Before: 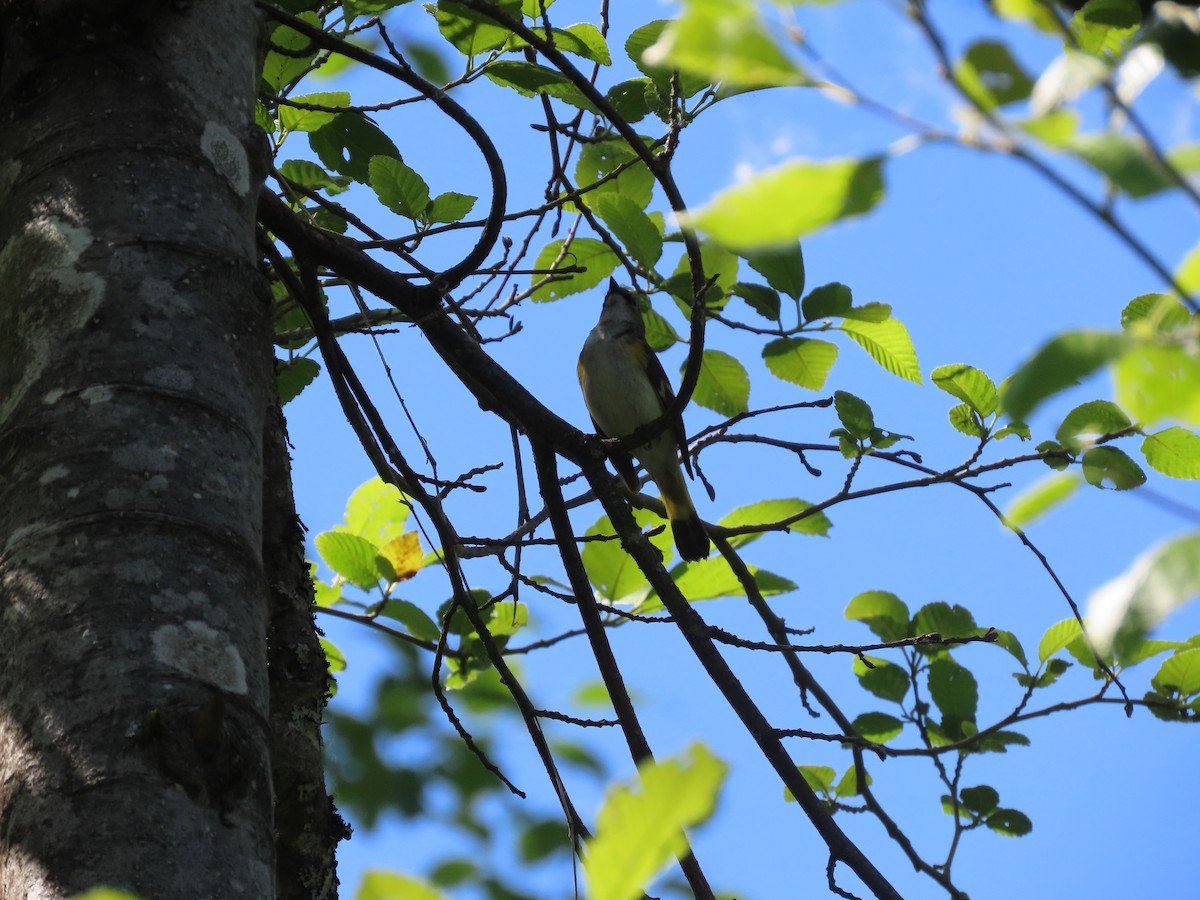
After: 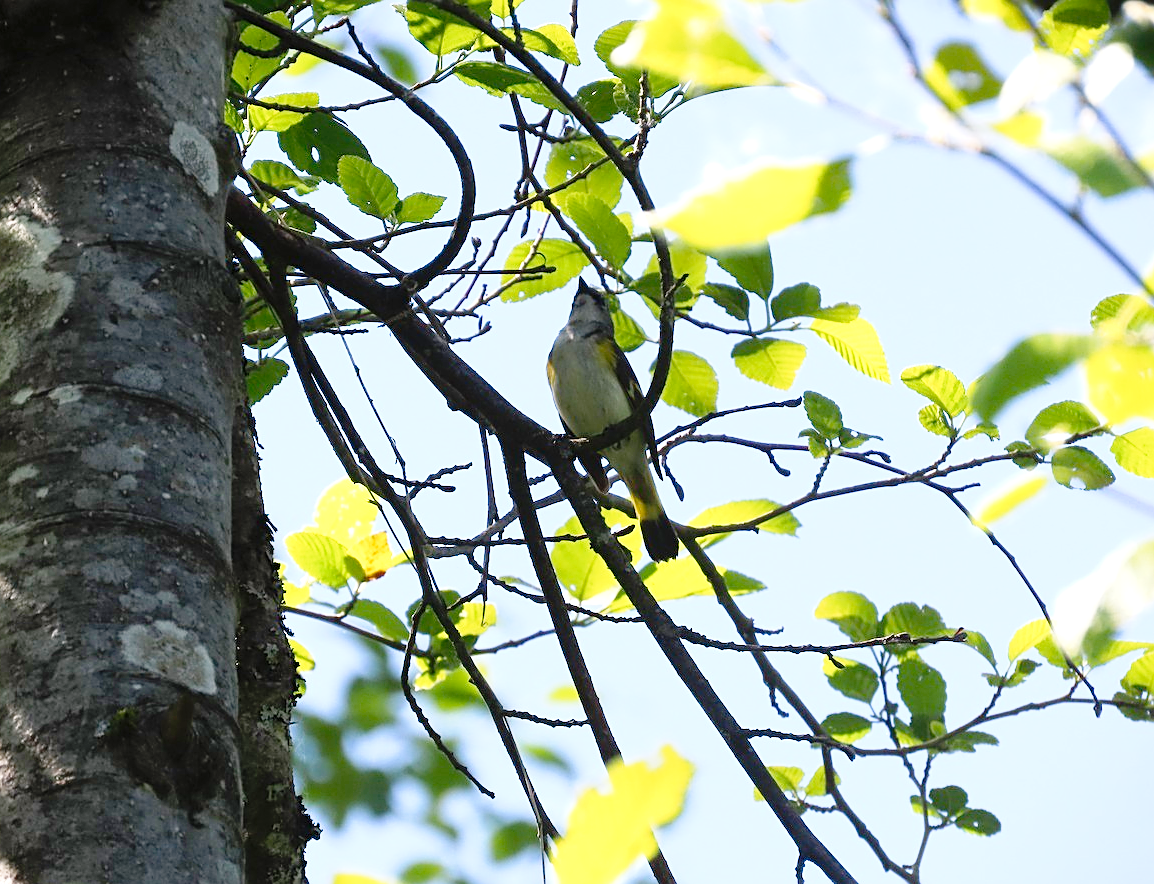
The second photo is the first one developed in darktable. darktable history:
exposure: black level correction 0, exposure 0.2 EV, compensate highlight preservation false
tone curve: curves: ch0 [(0, 0) (0.169, 0.367) (0.635, 0.859) (1, 1)], preserve colors none
sharpen: on, module defaults
color balance rgb: highlights gain › chroma 0.963%, highlights gain › hue 30.05°, perceptual saturation grading › global saturation 25.422%, perceptual brilliance grading › global brilliance 15.602%, perceptual brilliance grading › shadows -35.071%
levels: levels [0, 0.492, 0.984]
crop and rotate: left 2.664%, right 1.165%, bottom 1.765%
